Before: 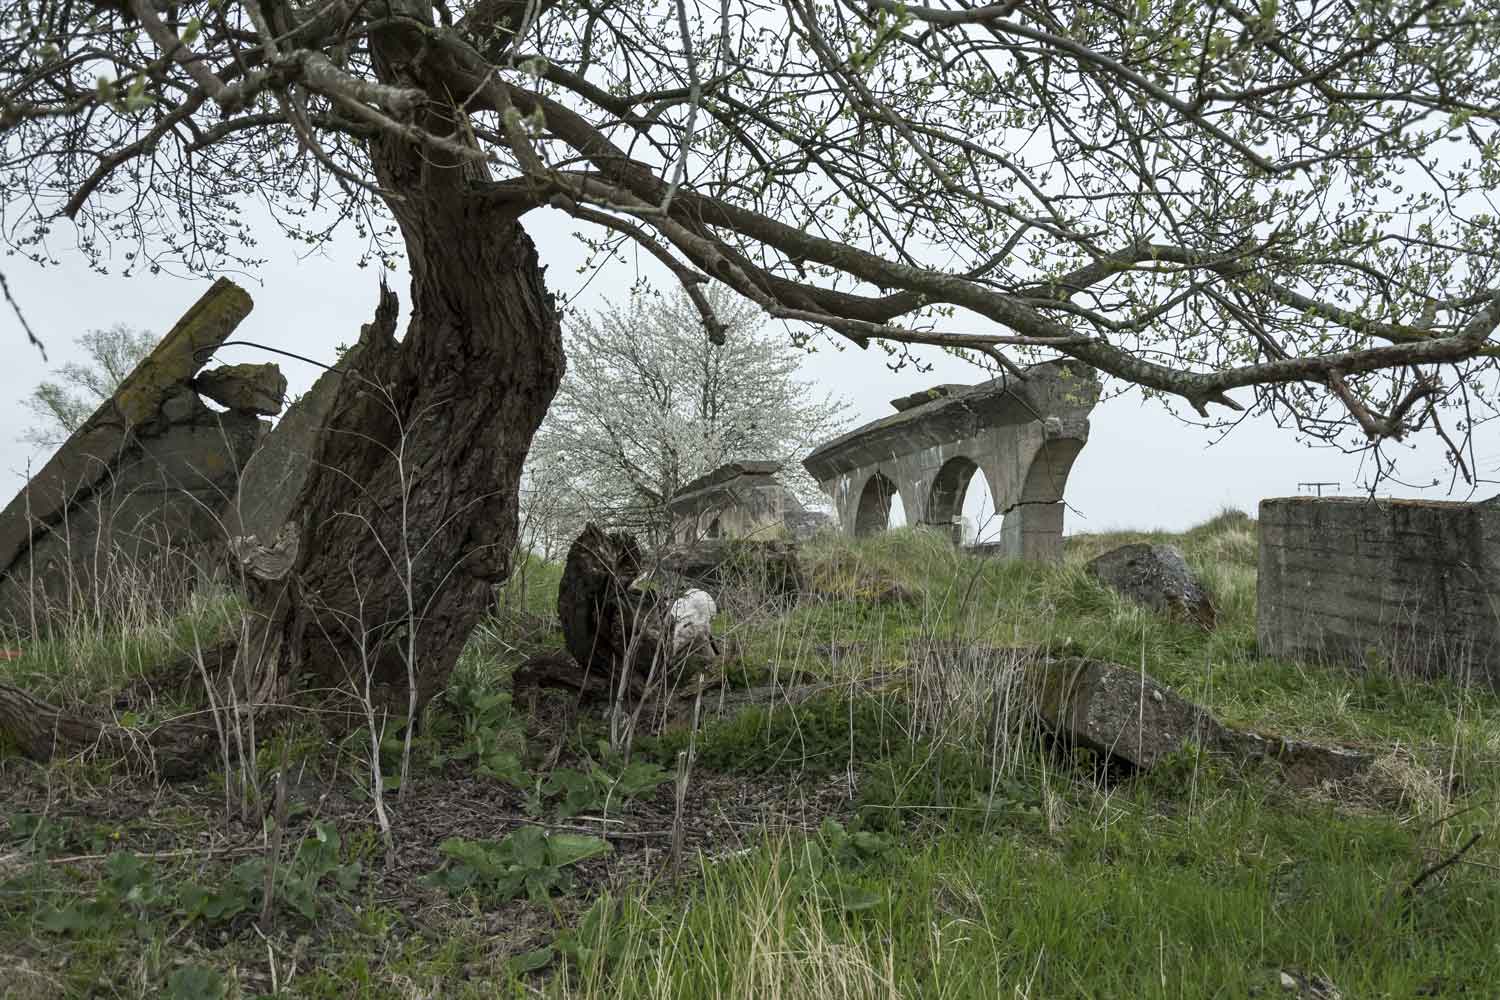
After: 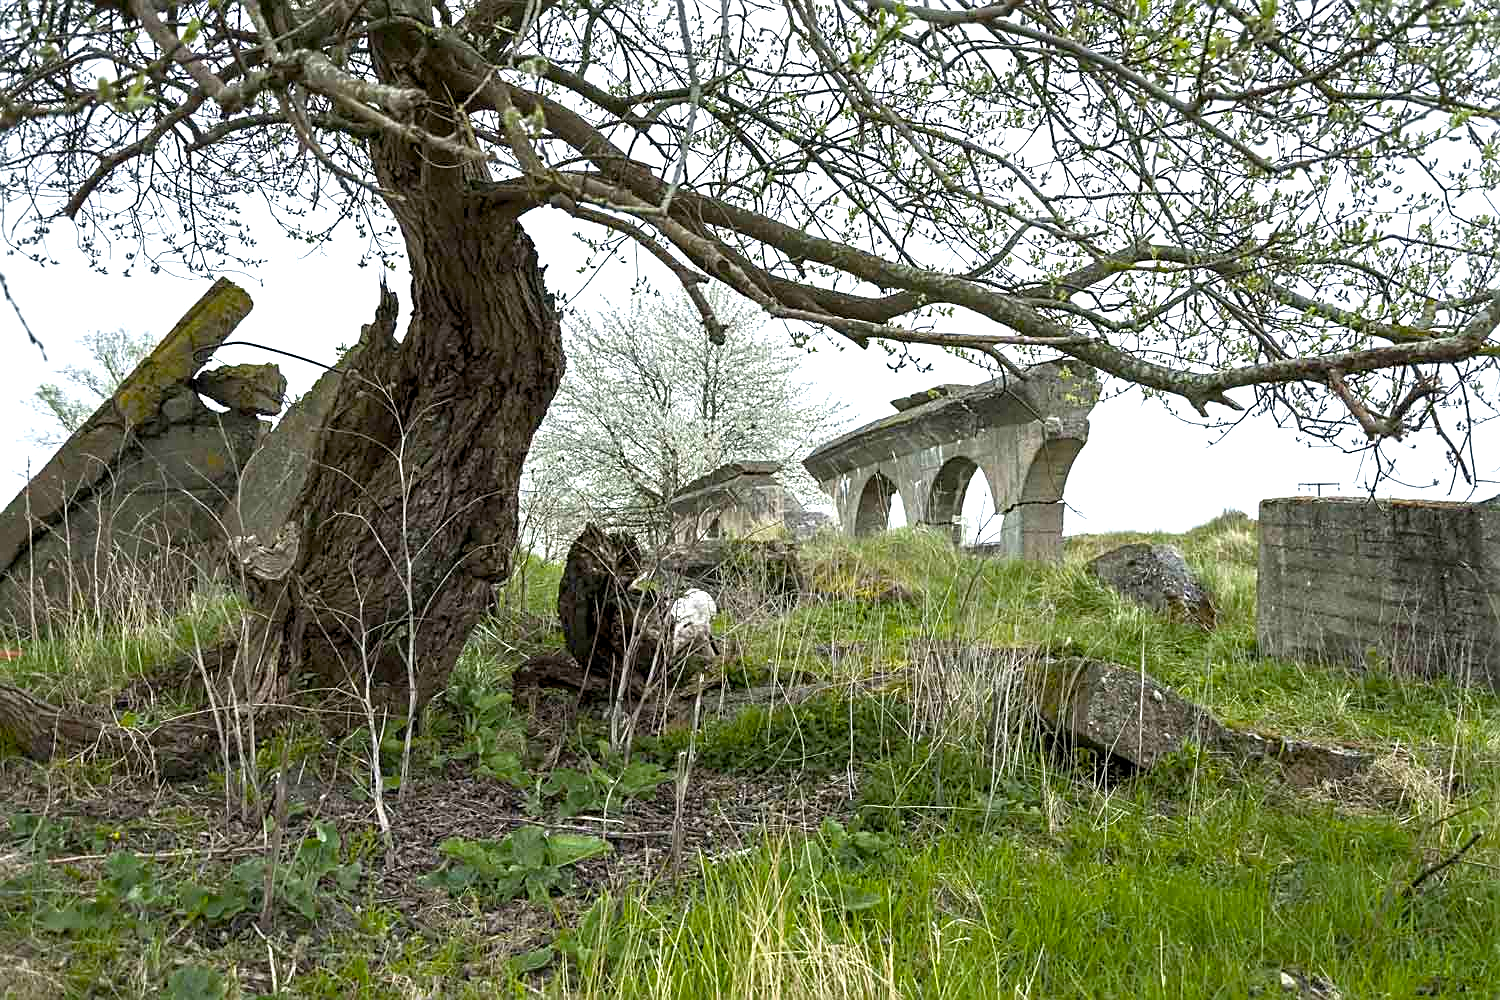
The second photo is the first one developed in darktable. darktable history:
color balance rgb: shadows lift › luminance 0.86%, shadows lift › chroma 0.24%, shadows lift › hue 18.82°, global offset › luminance -0.51%, perceptual saturation grading › global saturation 38.882%, global vibrance 9.653%
exposure: black level correction 0, exposure 0.896 EV, compensate exposure bias true, compensate highlight preservation false
sharpen: on, module defaults
